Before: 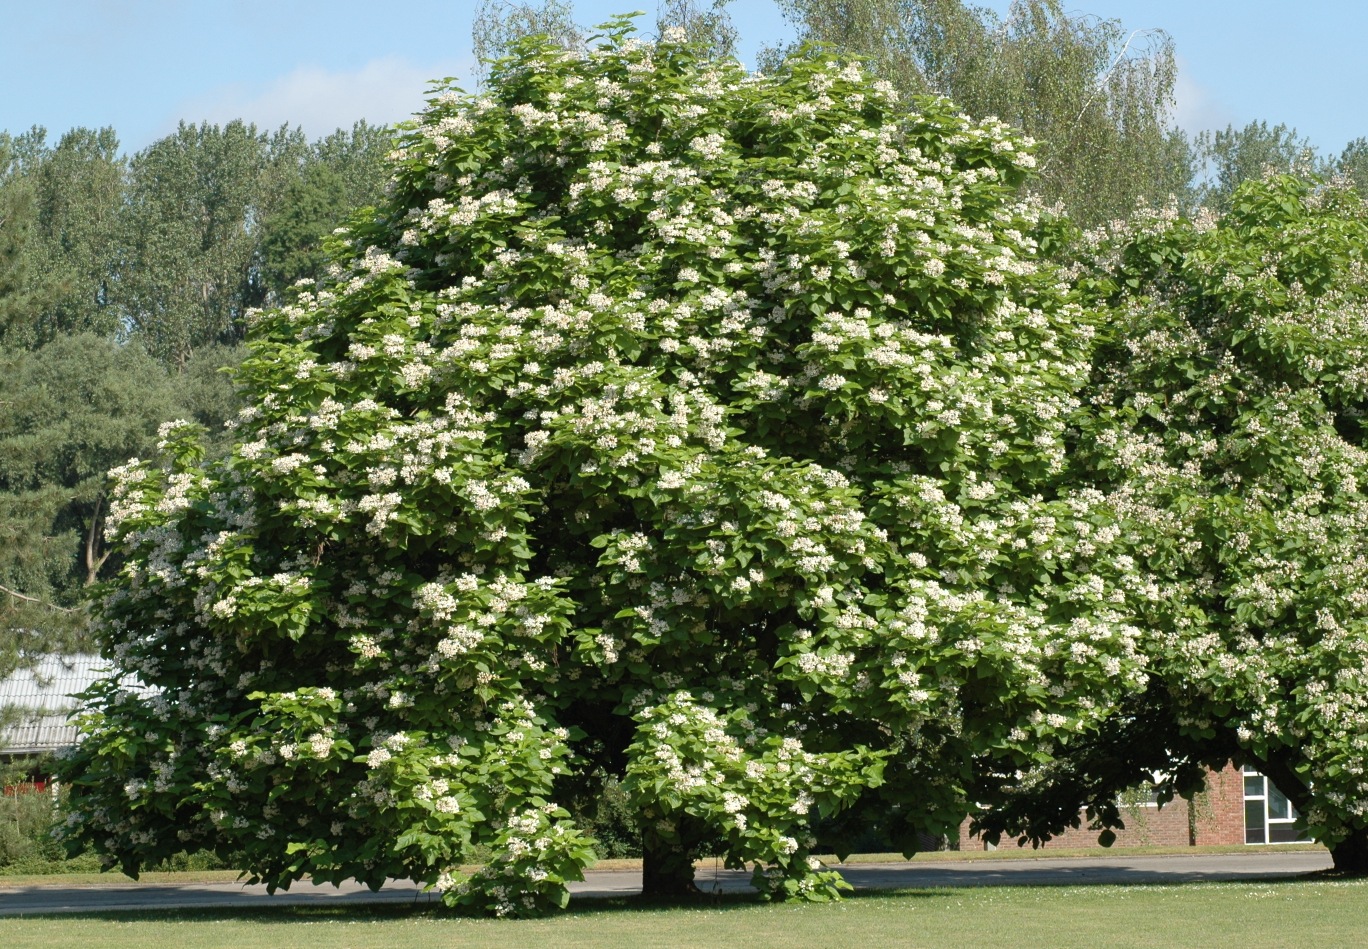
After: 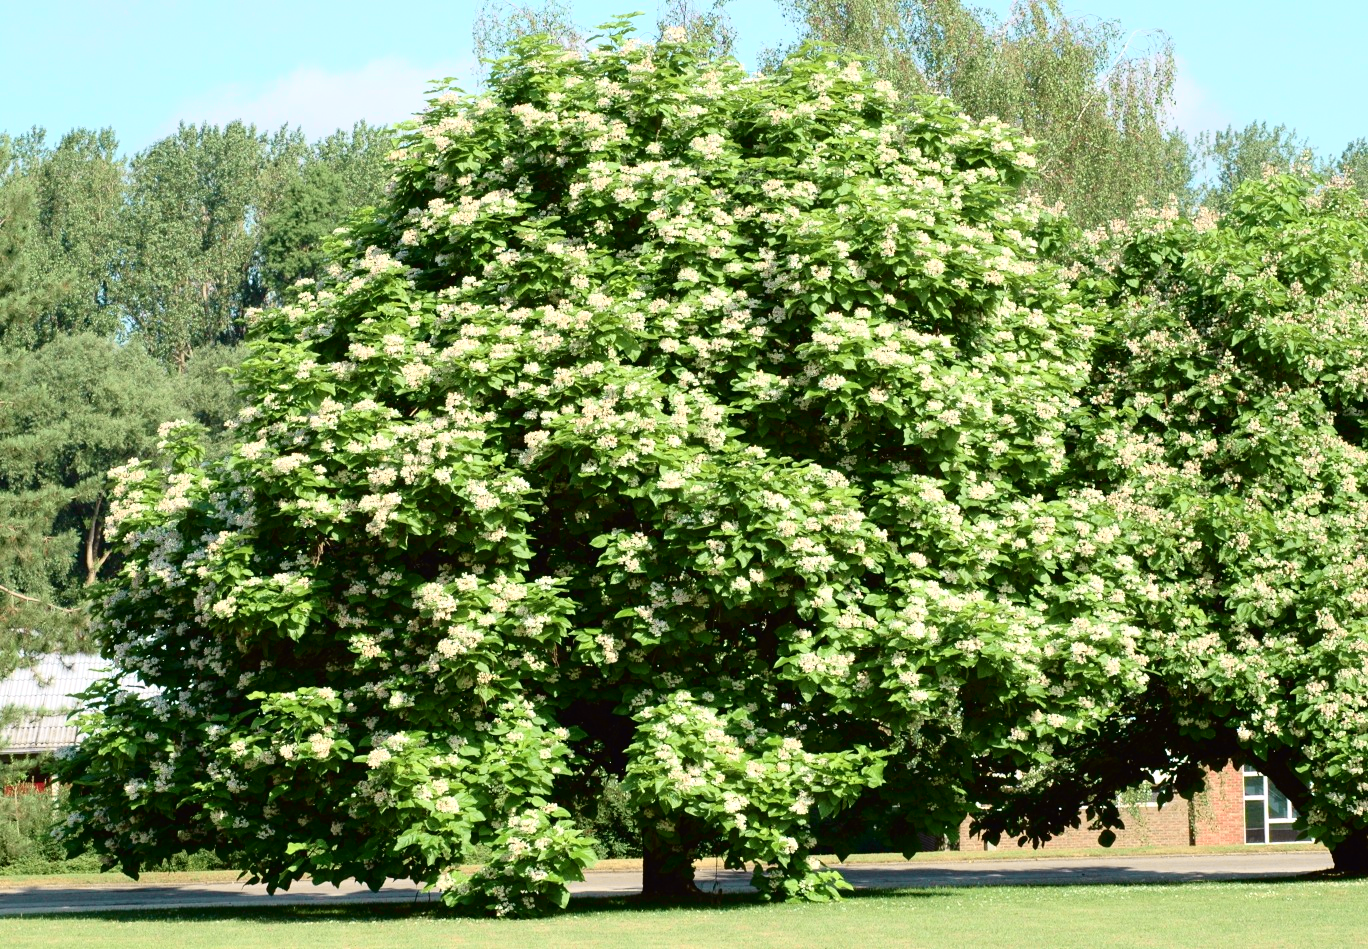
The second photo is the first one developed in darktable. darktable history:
tone curve: curves: ch0 [(0, 0.011) (0.053, 0.026) (0.174, 0.115) (0.398, 0.444) (0.673, 0.775) (0.829, 0.906) (0.991, 0.981)]; ch1 [(0, 0) (0.276, 0.206) (0.409, 0.383) (0.473, 0.458) (0.492, 0.501) (0.512, 0.513) (0.54, 0.543) (0.585, 0.617) (0.659, 0.686) (0.78, 0.8) (1, 1)]; ch2 [(0, 0) (0.438, 0.449) (0.473, 0.469) (0.503, 0.5) (0.523, 0.534) (0.562, 0.594) (0.612, 0.635) (0.695, 0.713) (1, 1)], color space Lab, independent channels, preserve colors none
exposure: exposure 0.367 EV, compensate highlight preservation false
